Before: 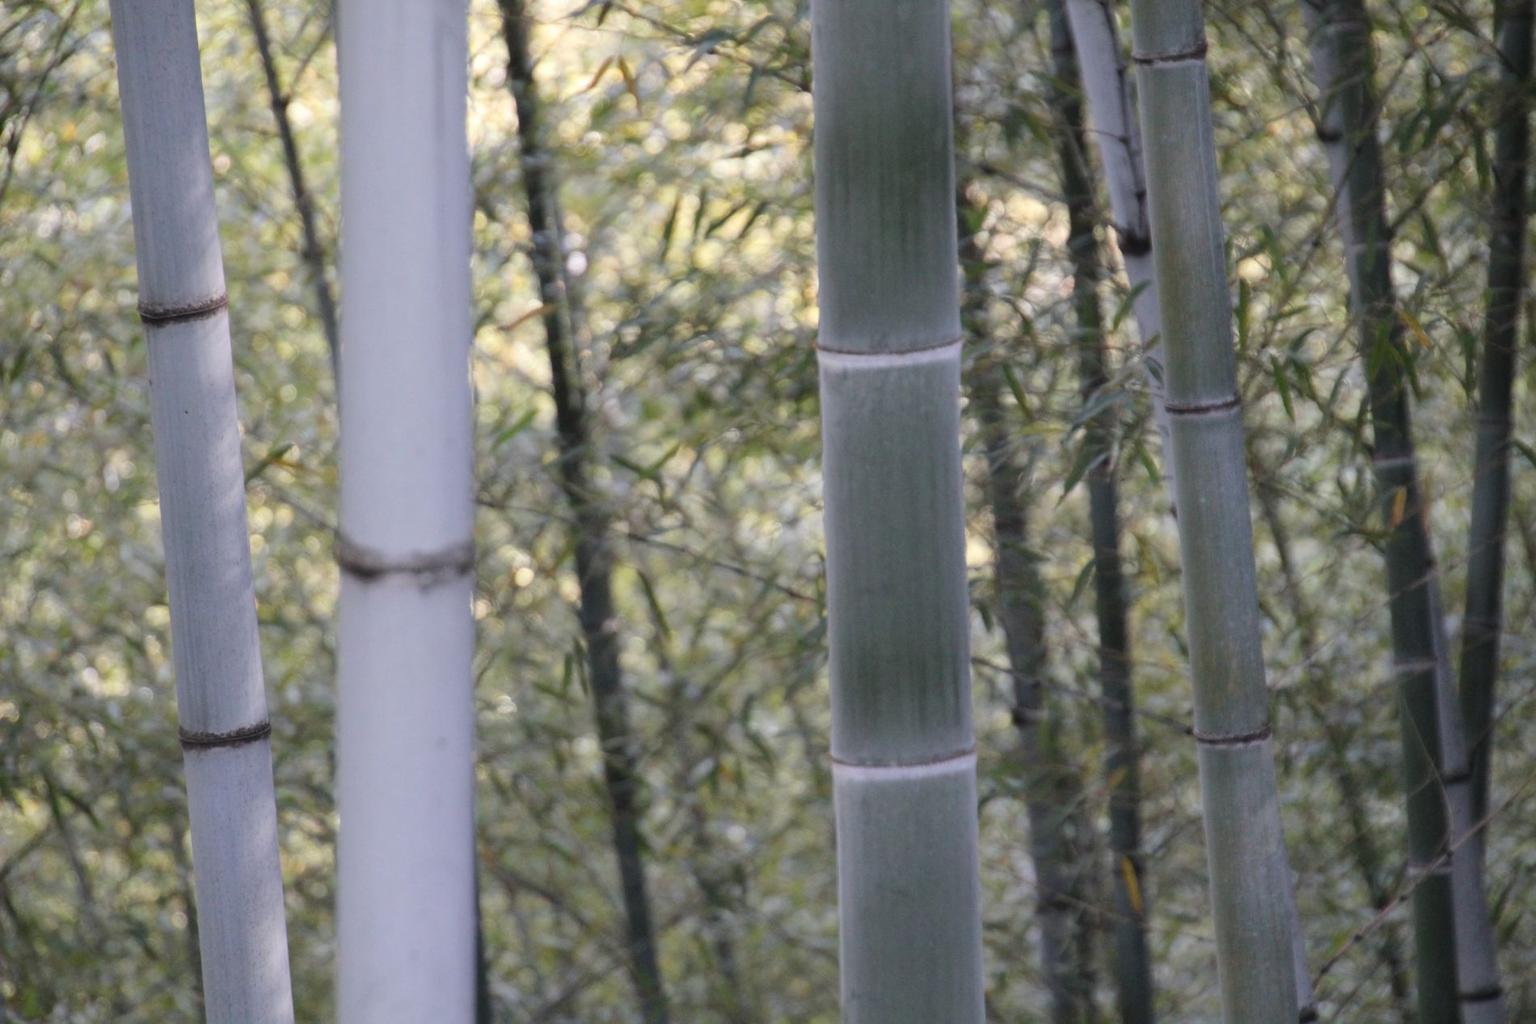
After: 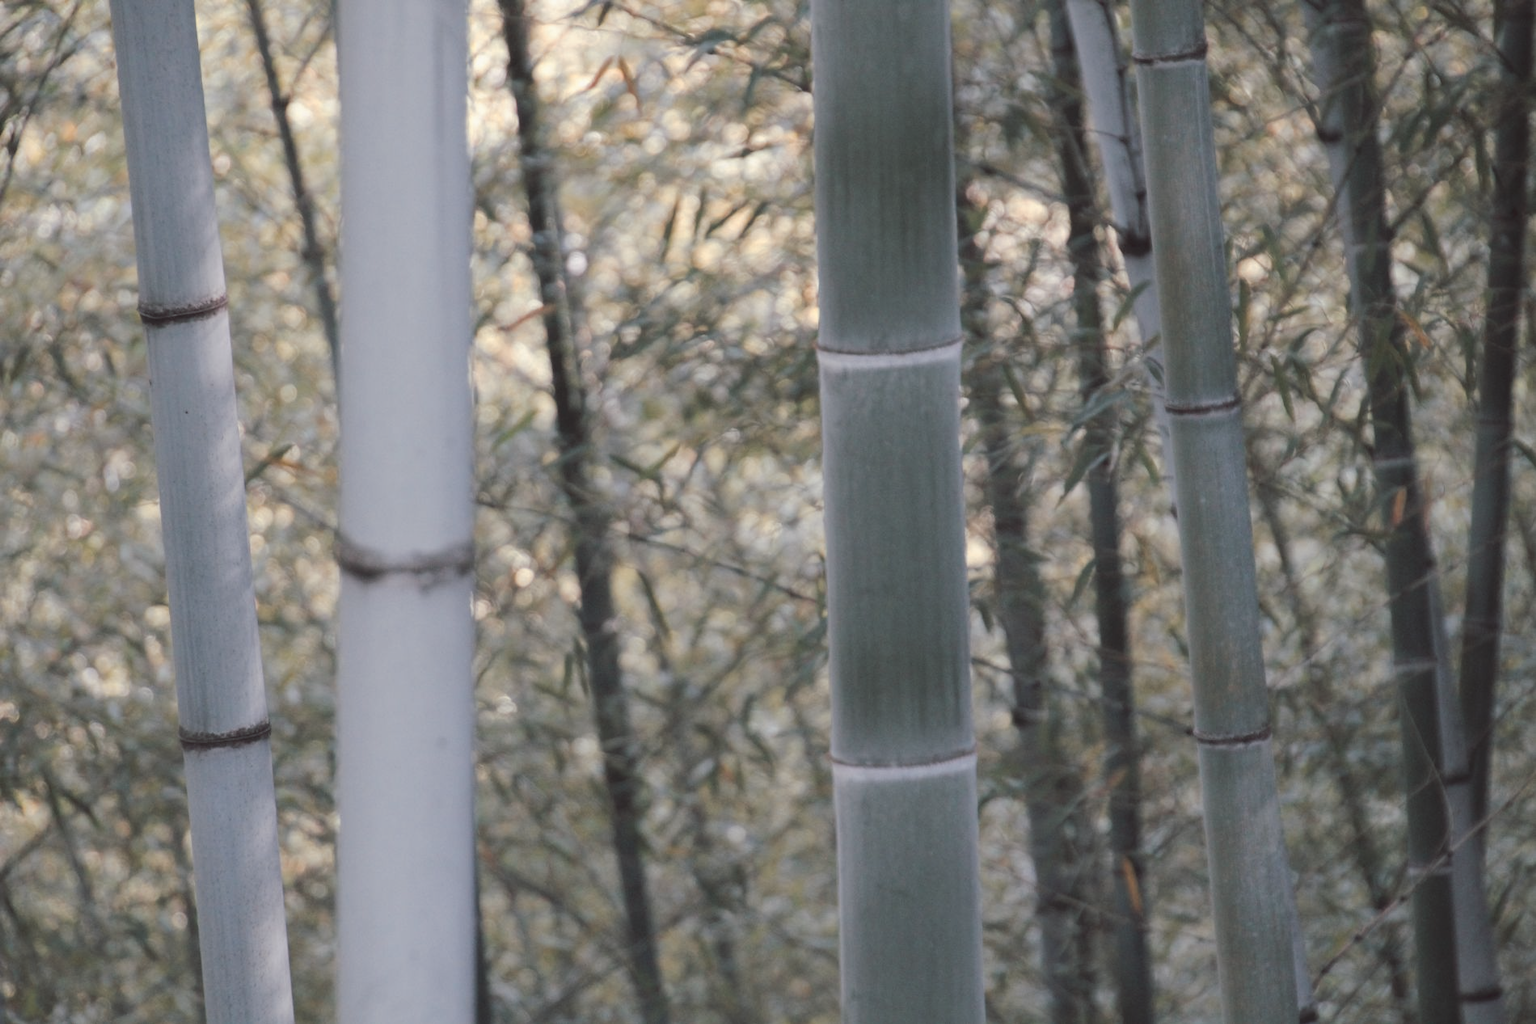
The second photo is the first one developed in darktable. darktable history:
tone curve: curves: ch0 [(0, 0) (0.003, 0.023) (0.011, 0.033) (0.025, 0.057) (0.044, 0.099) (0.069, 0.132) (0.1, 0.155) (0.136, 0.179) (0.177, 0.213) (0.224, 0.255) (0.277, 0.299) (0.335, 0.347) (0.399, 0.407) (0.468, 0.473) (0.543, 0.546) (0.623, 0.619) (0.709, 0.698) (0.801, 0.775) (0.898, 0.871) (1, 1)], preserve colors none
color look up table: target L [94.78, 94.15, 93.13, 87.74, 72.92, 70.42, 67.02, 50.2, 45.15, 20.31, 200.82, 89.65, 74.24, 67.66, 71.77, 64.49, 51.38, 56.26, 44.55, 43.6, 46.83, 48.56, 32.53, 29.09, 14, 78.59, 64.45, 65.84, 51.13, 42.42, 39.85, 57.32, 46.54, 43.54, 42.82, 42.93, 27.94, 29.56, 31.45, 27.82, 14.76, 9.854, 3.741, 95.64, 83.27, 76.27, 61.89, 44.97, 4.349], target a [-6.608, -2.415, -17.39, -38.61, -43.11, 3.677, -9.371, -30.77, -20.2, -4.236, 0, 5.911, 31.28, 39.42, 14.16, 6.718, 66.81, 46.02, 60.27, 71.47, 72.8, 31.03, 15.52, 55.06, 41.65, 10.99, 29.03, 4.949, 60.45, 71.39, 74.45, -9.265, -8, 25.76, 11.87, -0.946, 58.45, 56.69, -0.463, -7.209, 41.96, 33.46, 12.18, -6.07, -40.78, -23.69, -3.91, -22.82, 1.448], target b [19.07, 54.77, 47.61, 5.153, 37.82, 45.58, 18.85, 2.778, 26.13, 11.71, -0.001, 7.924, 43.2, 0.656, 21.31, 7.161, 38.38, 31.03, 10.65, 35.41, 66.15, 15.44, 24.67, 44.54, 10.61, -7.907, -27.31, -19.97, -13.11, -25.98, -46.78, -36.35, -45.22, -16.16, -37.99, -51.56, -39.73, 1.465, -0.16, -30.08, -21.13, -60.7, -39.57, -0.192, -17.4, -2.383, -7.989, -19.6, -7.352], num patches 49
